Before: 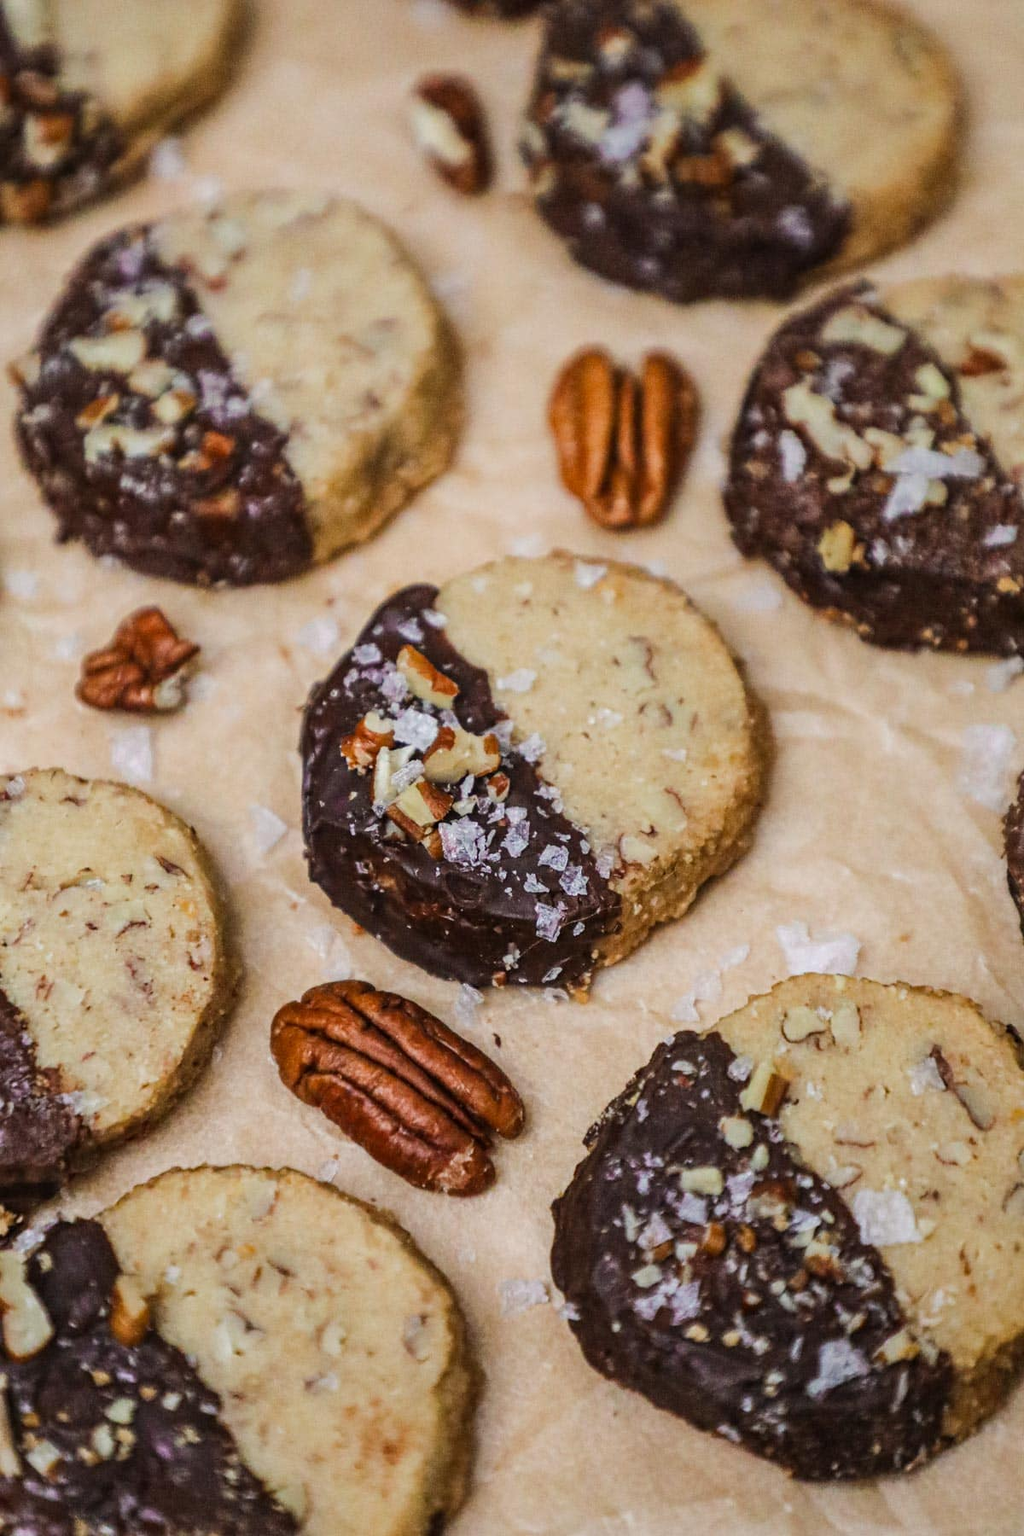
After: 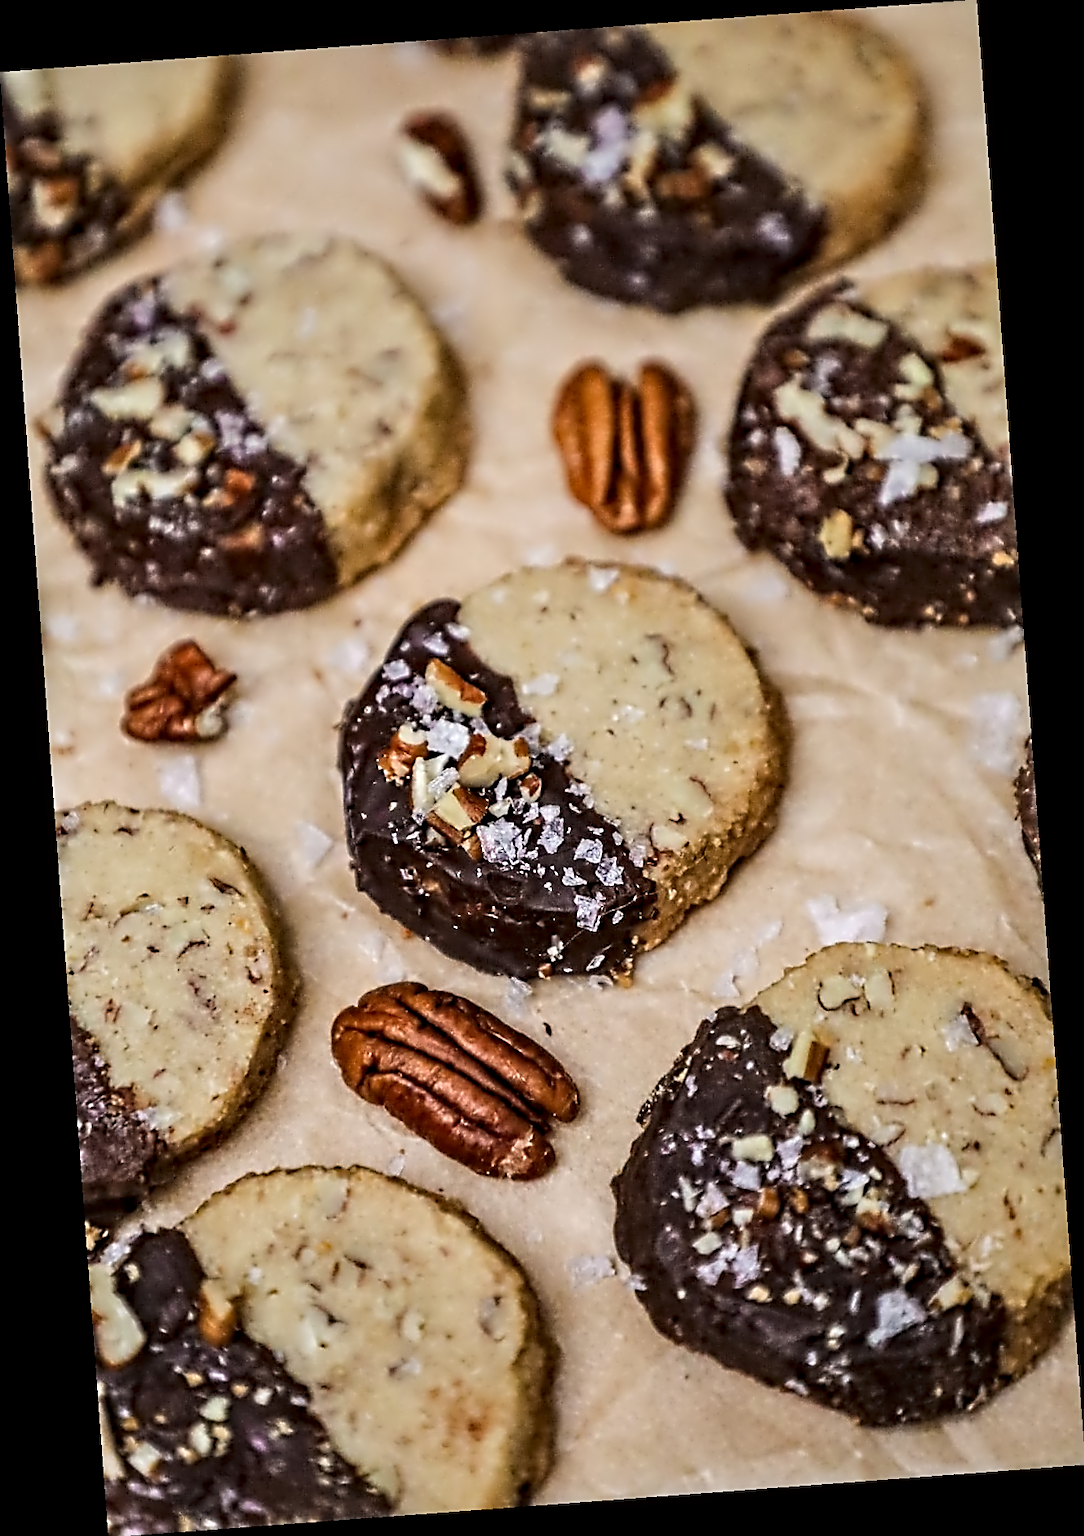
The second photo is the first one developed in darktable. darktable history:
contrast equalizer: octaves 7, y [[0.5, 0.542, 0.583, 0.625, 0.667, 0.708], [0.5 ×6], [0.5 ×6], [0, 0.033, 0.067, 0.1, 0.133, 0.167], [0, 0.05, 0.1, 0.15, 0.2, 0.25]]
rotate and perspective: rotation -4.25°, automatic cropping off
sharpen: on, module defaults
